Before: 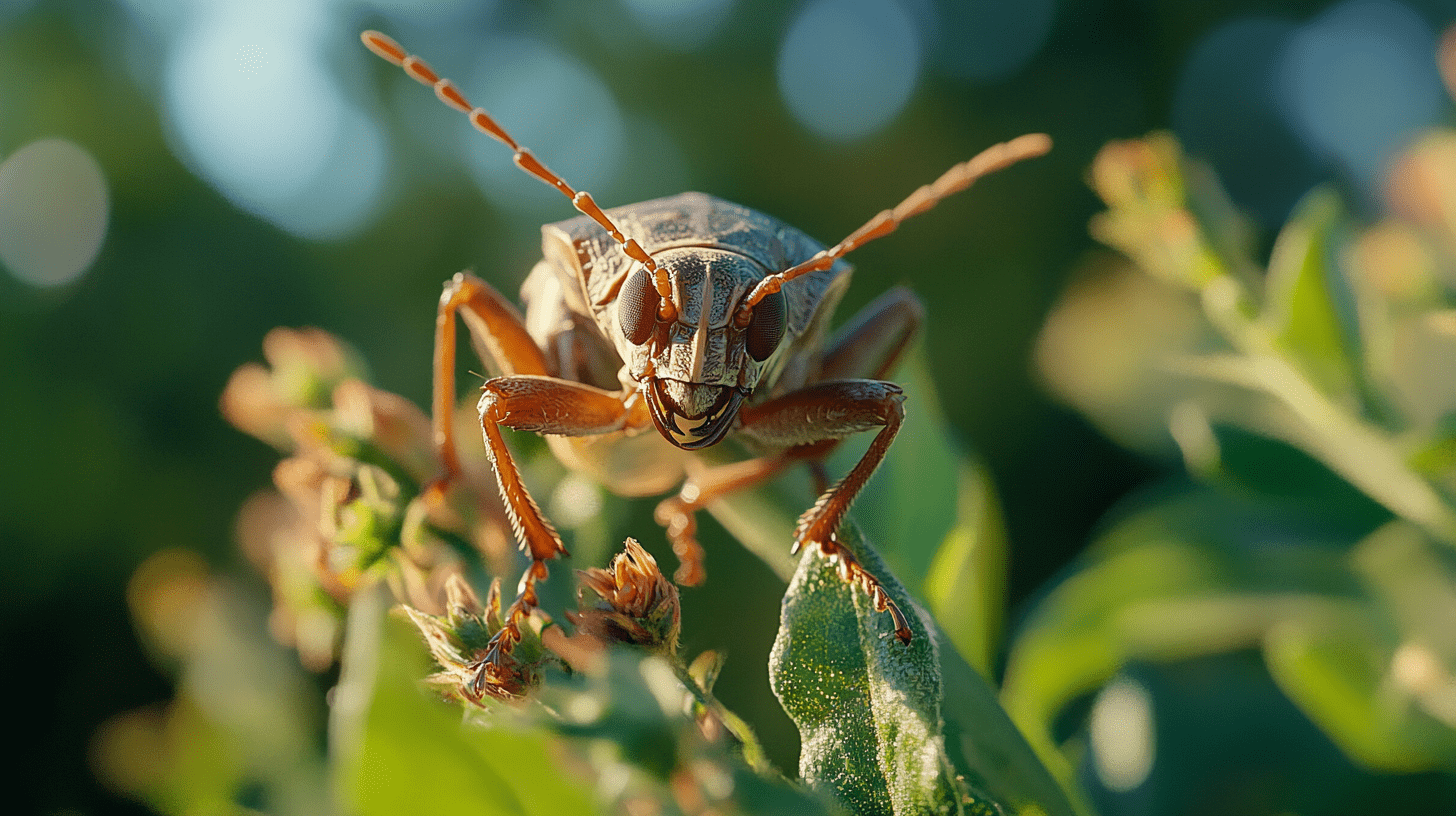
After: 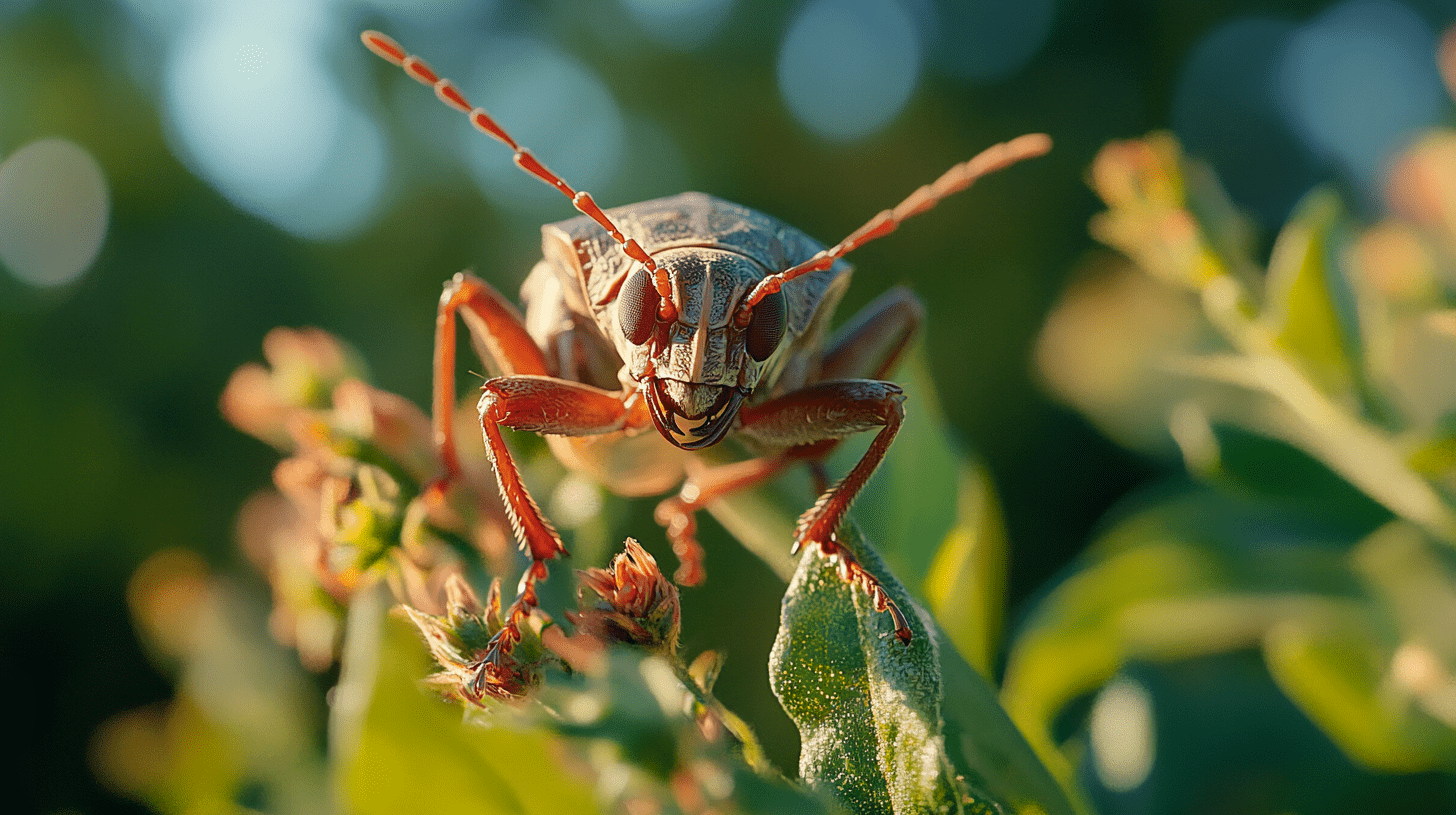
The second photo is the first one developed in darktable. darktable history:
crop: bottom 0.07%
local contrast: mode bilateral grid, contrast 16, coarseness 36, detail 103%, midtone range 0.2
color zones: curves: ch1 [(0.239, 0.552) (0.75, 0.5)]; ch2 [(0.25, 0.462) (0.749, 0.457)]
